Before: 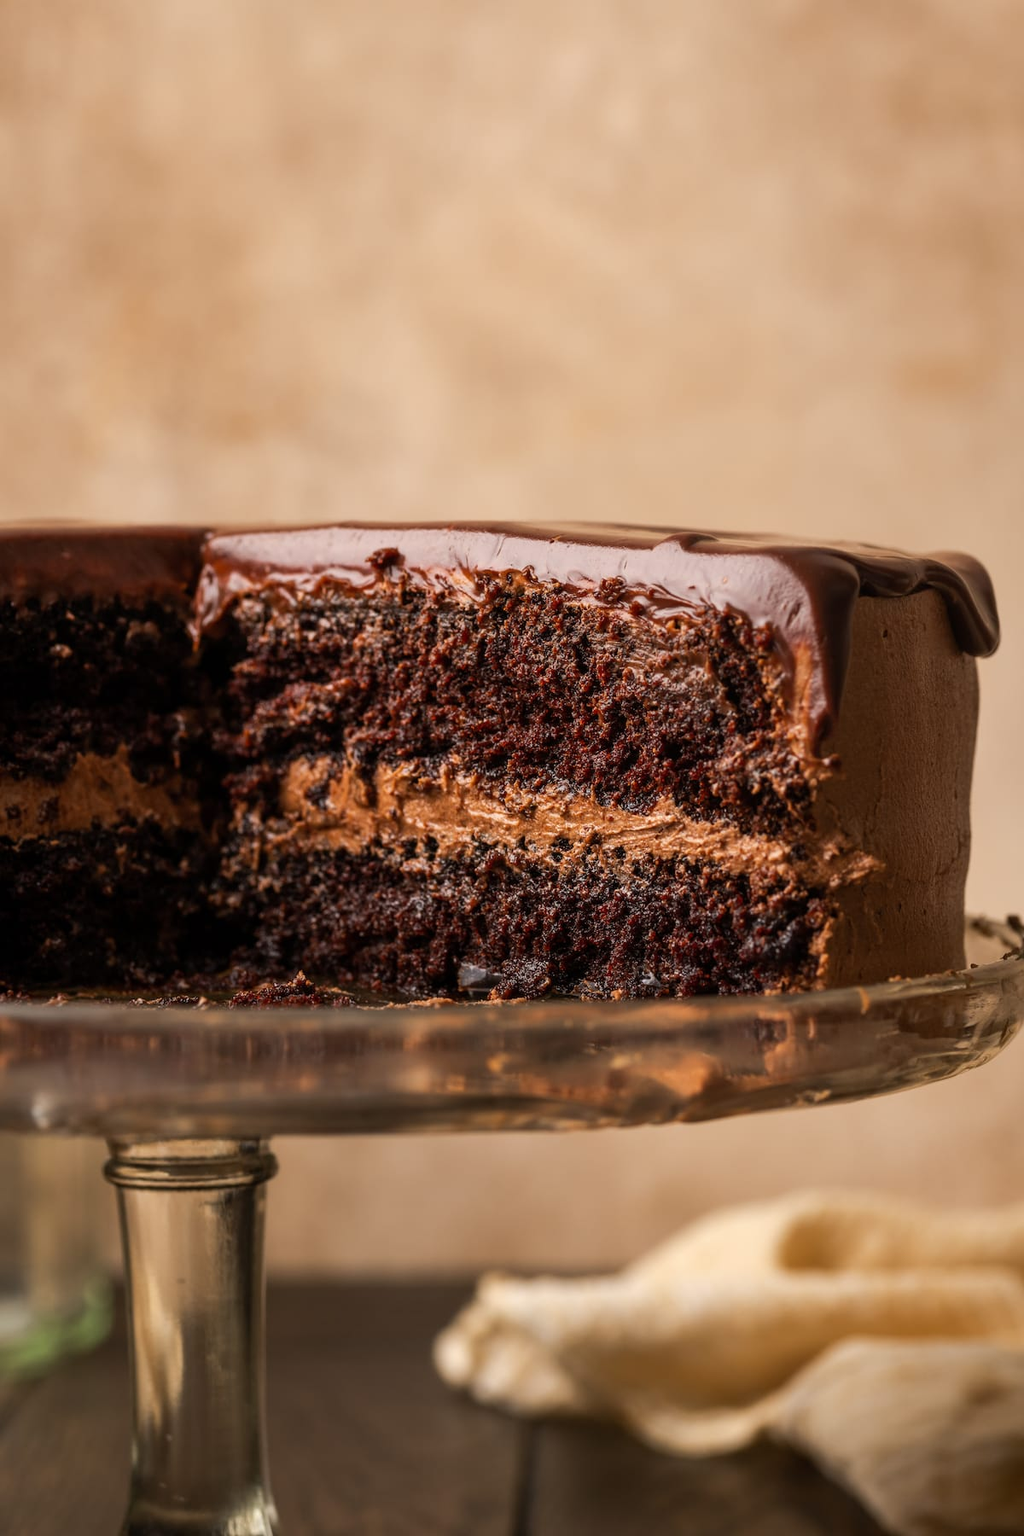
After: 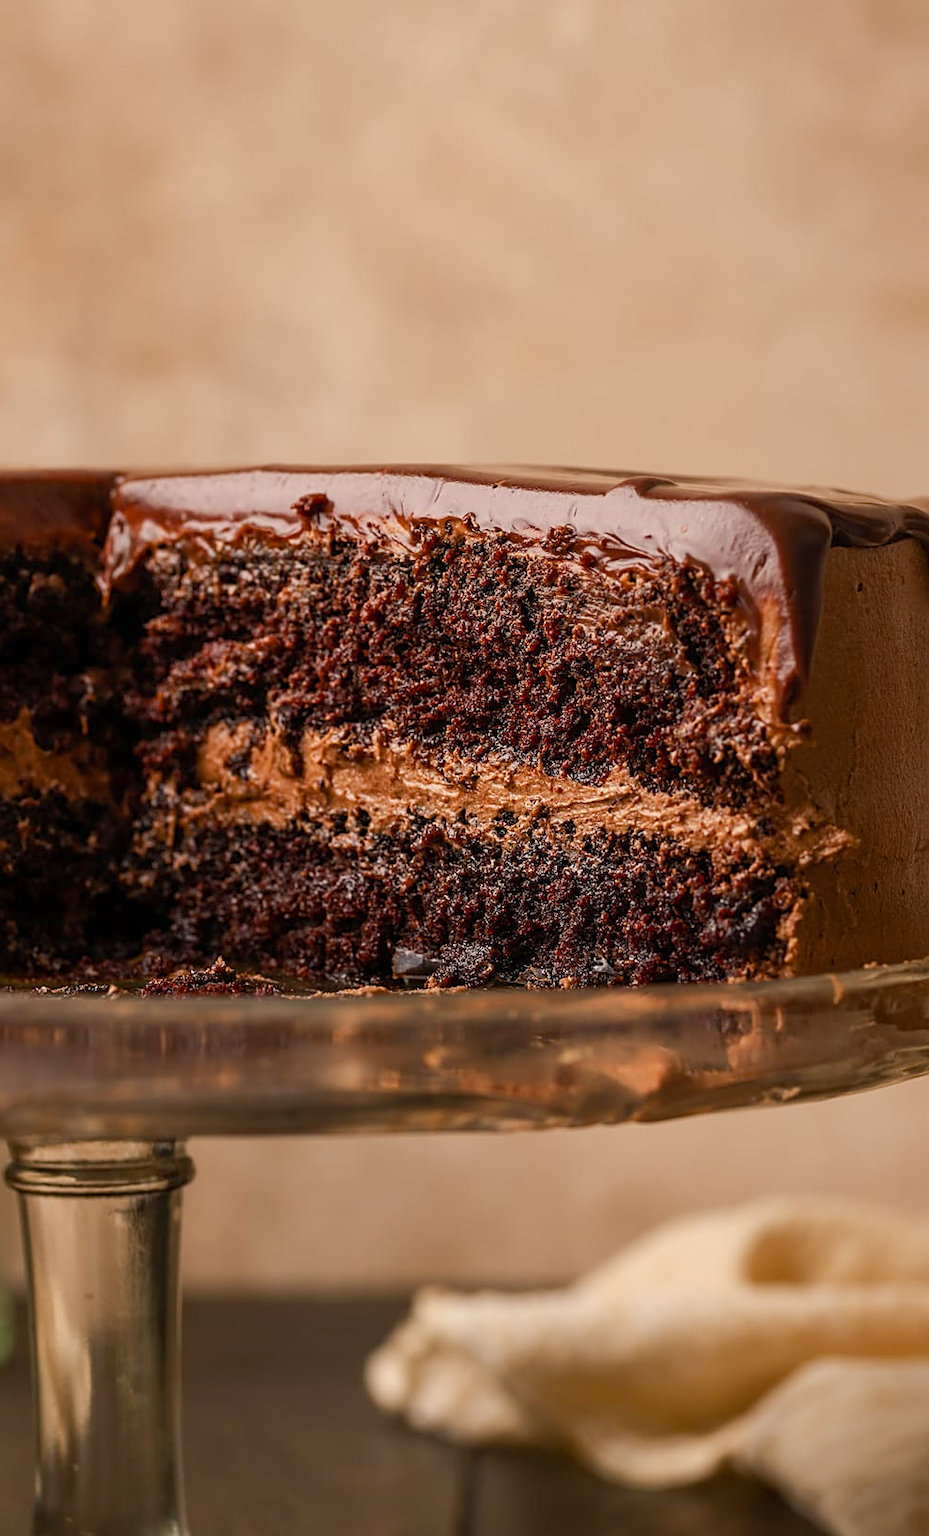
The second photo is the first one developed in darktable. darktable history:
sharpen: on, module defaults
color balance rgb: highlights gain › chroma 2.046%, highlights gain › hue 65.39°, perceptual saturation grading › global saturation 0.008%, perceptual saturation grading › highlights -19.688%, perceptual saturation grading › shadows 20.431%, contrast -9.73%
crop: left 9.762%, top 6.347%, right 7.285%, bottom 2.273%
